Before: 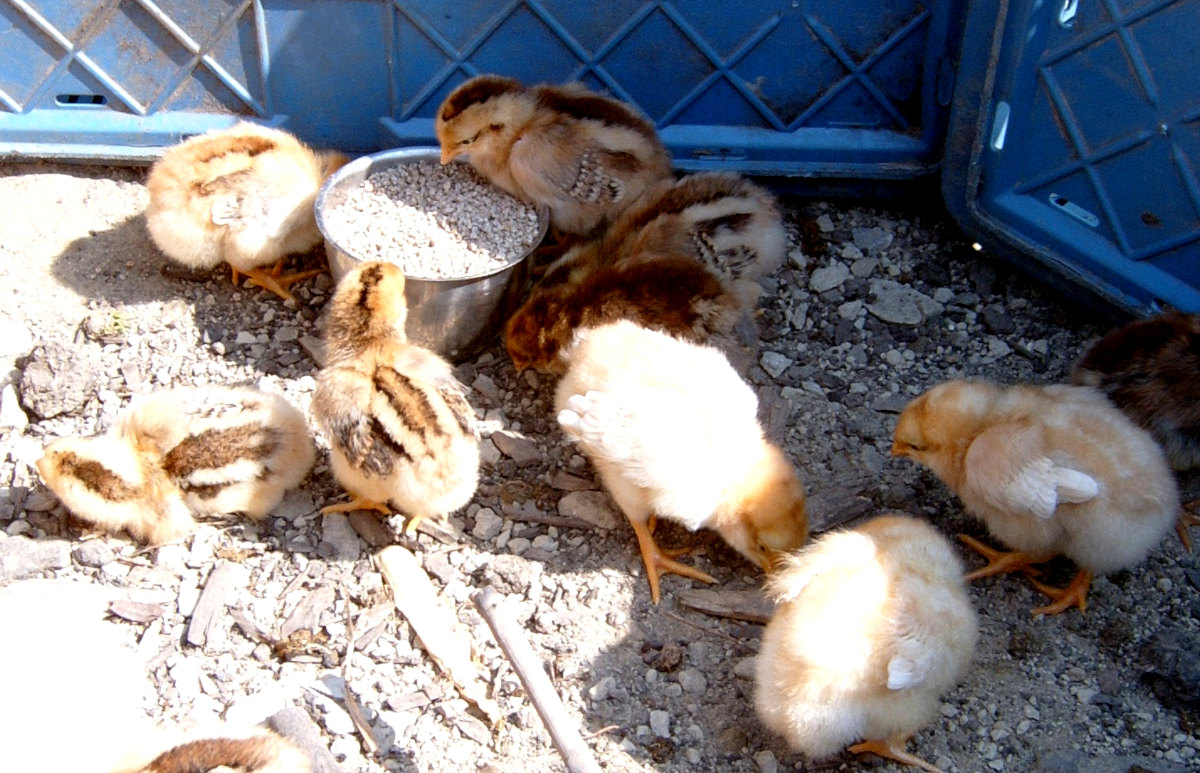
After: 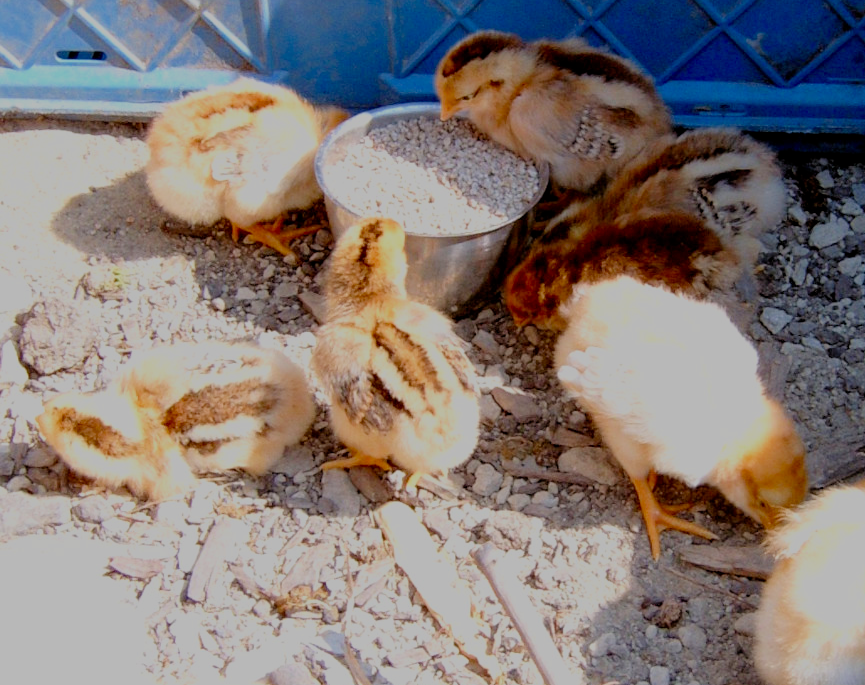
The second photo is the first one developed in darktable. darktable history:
crop: top 5.746%, right 27.854%, bottom 5.521%
filmic rgb: middle gray luminance 2.59%, black relative exposure -9.86 EV, white relative exposure 6.99 EV, dynamic range scaling 9.74%, target black luminance 0%, hardness 3.16, latitude 43.54%, contrast 0.682, highlights saturation mix 5.76%, shadows ↔ highlights balance 13.19%, color science v4 (2020), iterations of high-quality reconstruction 0
